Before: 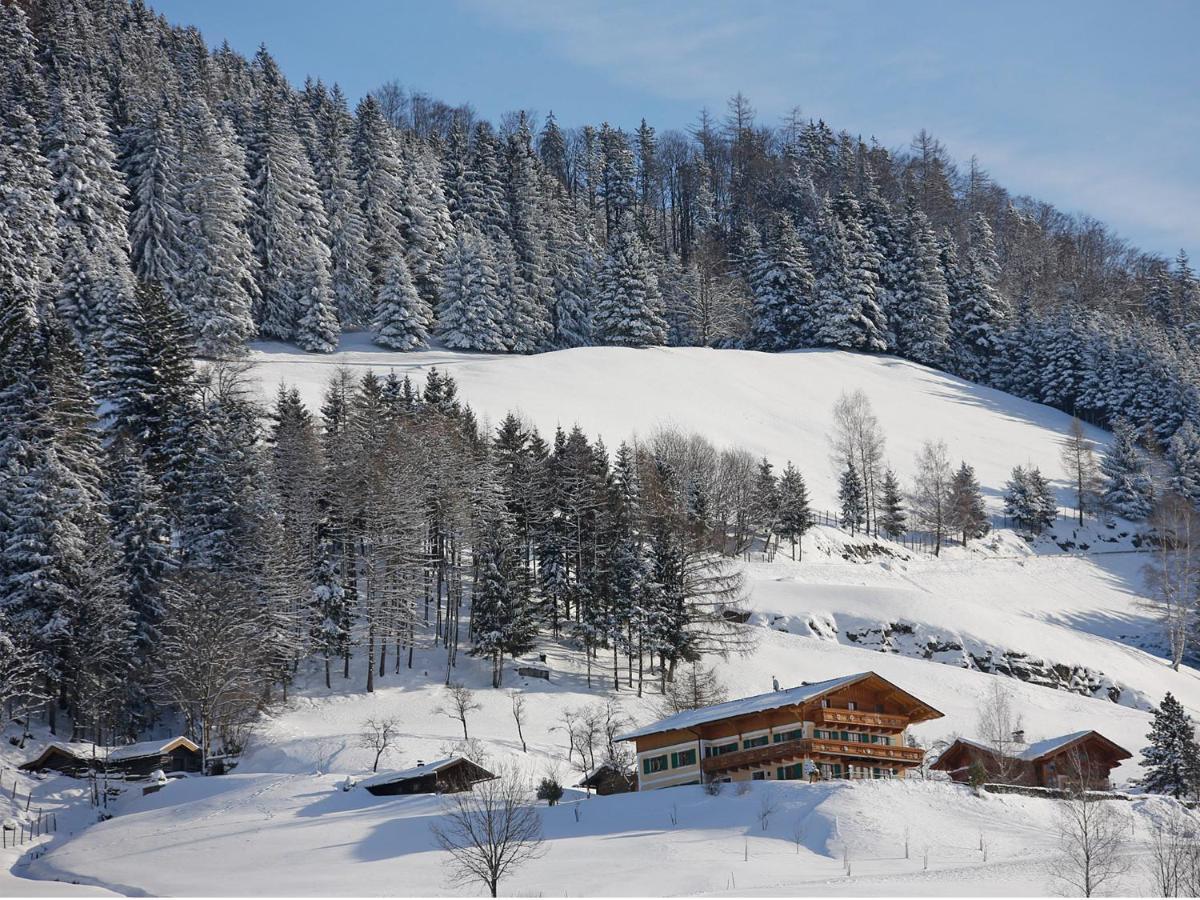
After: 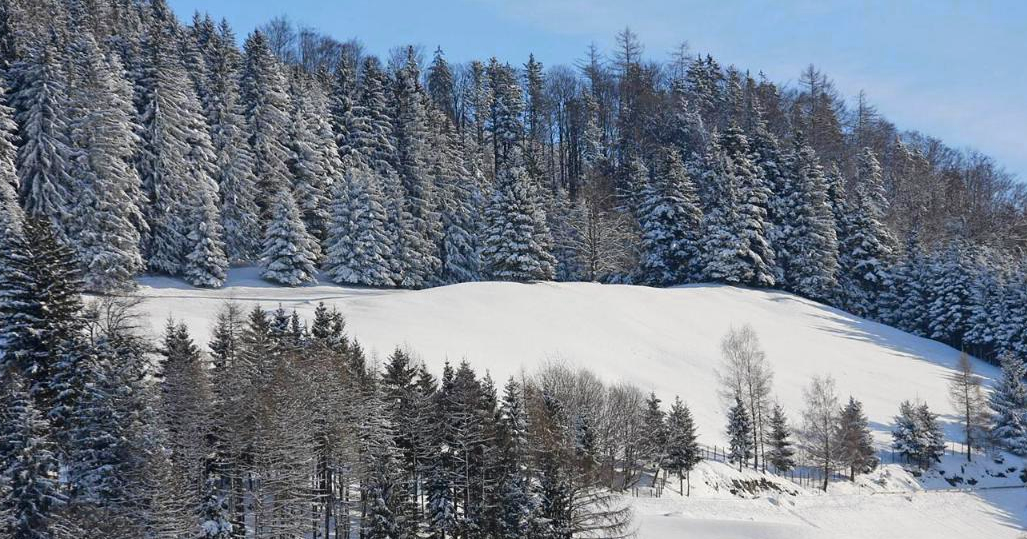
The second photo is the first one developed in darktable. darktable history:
crop and rotate: left 9.36%, top 7.275%, right 5.035%, bottom 32.763%
color zones: curves: ch0 [(0, 0.485) (0.178, 0.476) (0.261, 0.623) (0.411, 0.403) (0.708, 0.603) (0.934, 0.412)]; ch1 [(0.003, 0.485) (0.149, 0.496) (0.229, 0.584) (0.326, 0.551) (0.484, 0.262) (0.757, 0.643)]
